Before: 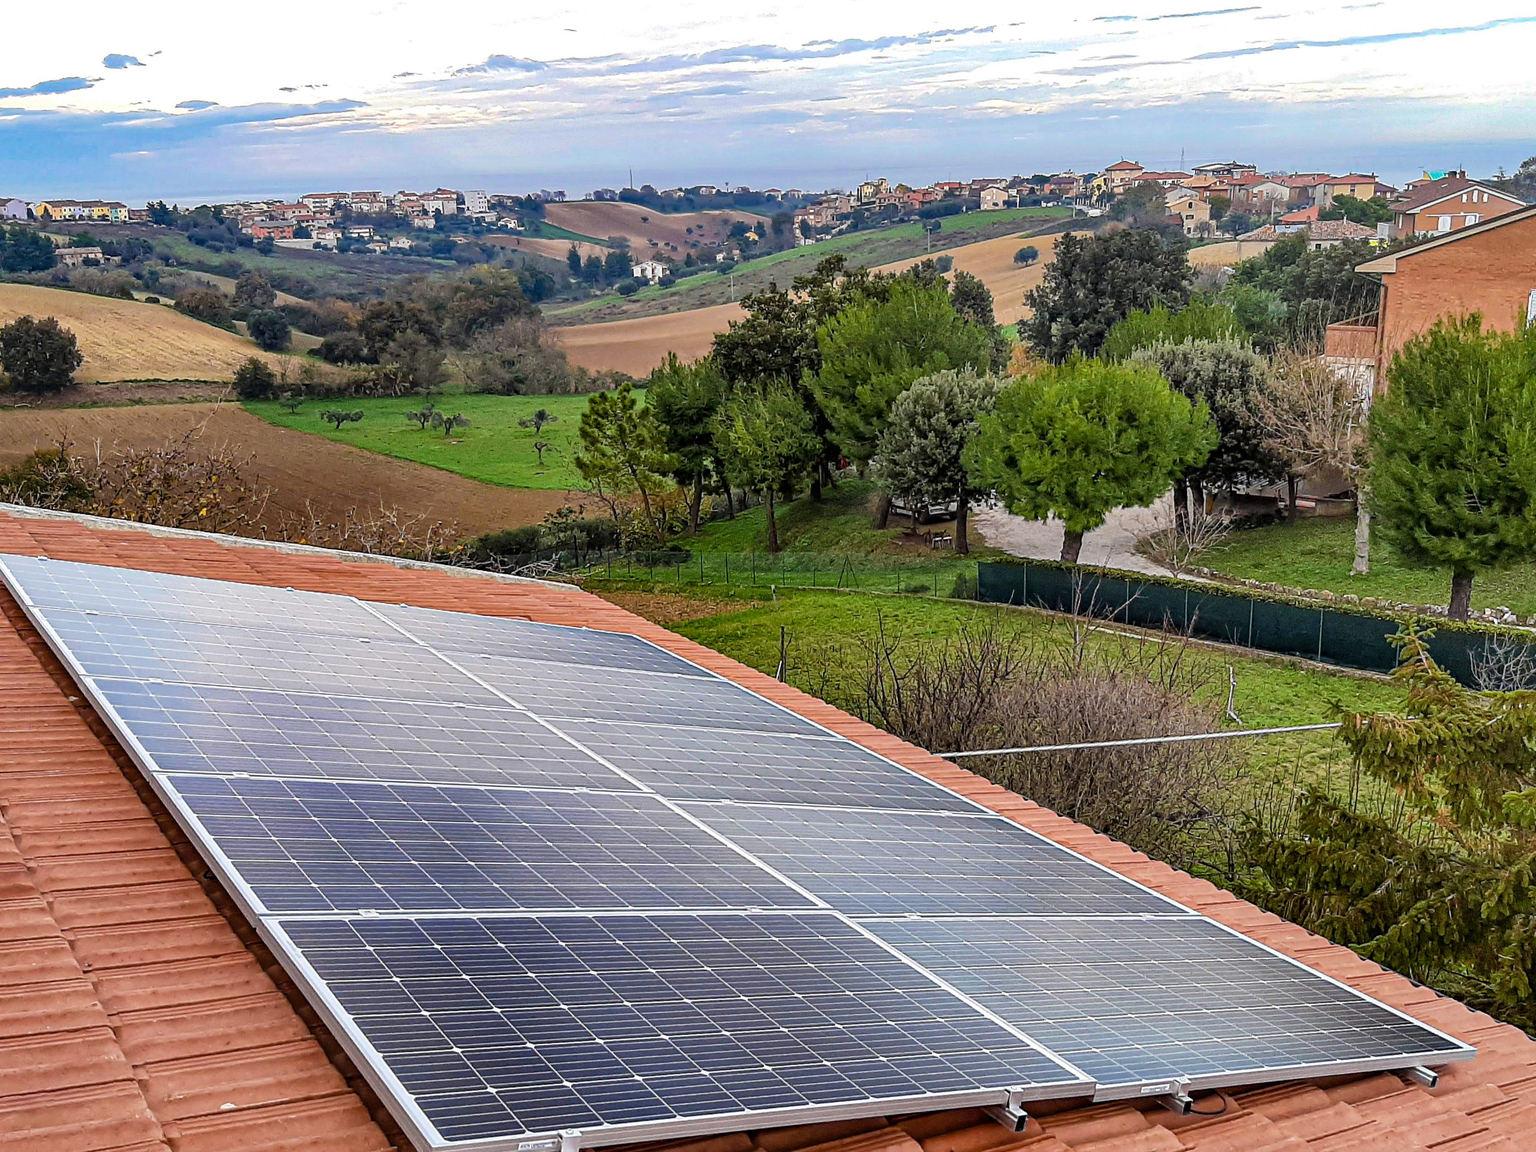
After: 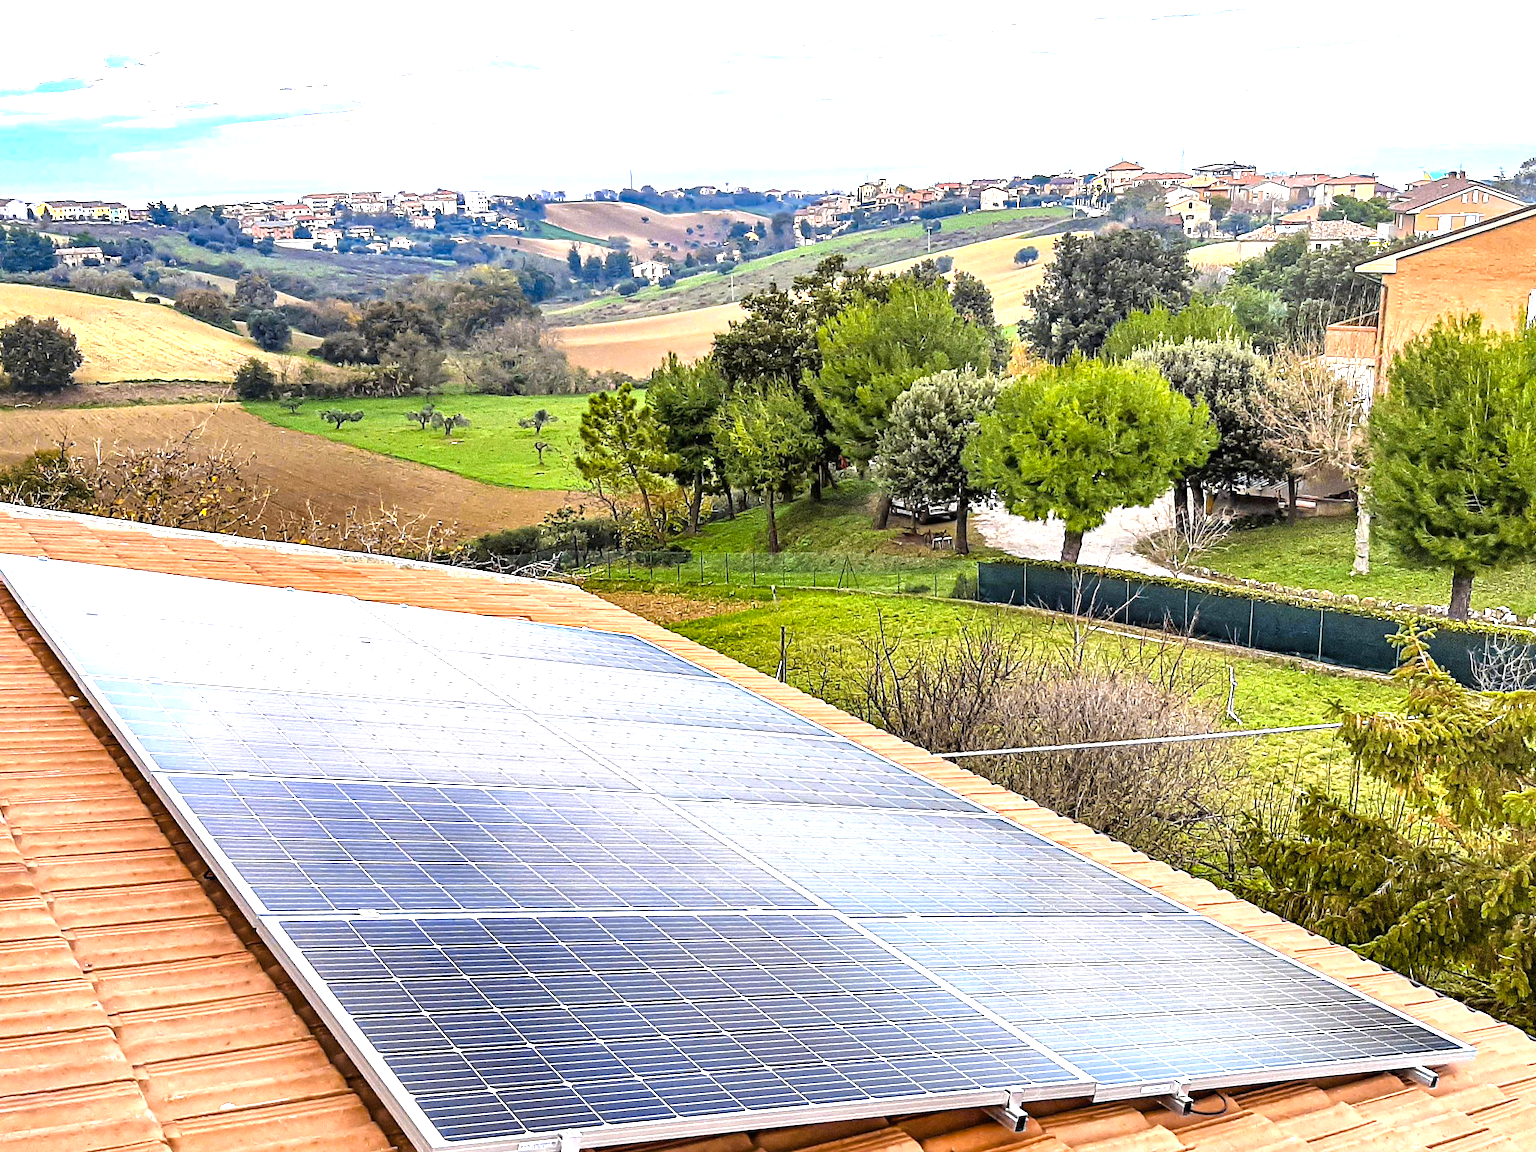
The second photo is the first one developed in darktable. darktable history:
exposure: black level correction 0, exposure 1.45 EV, compensate exposure bias true, compensate highlight preservation false
color contrast: green-magenta contrast 0.8, blue-yellow contrast 1.1, unbound 0
